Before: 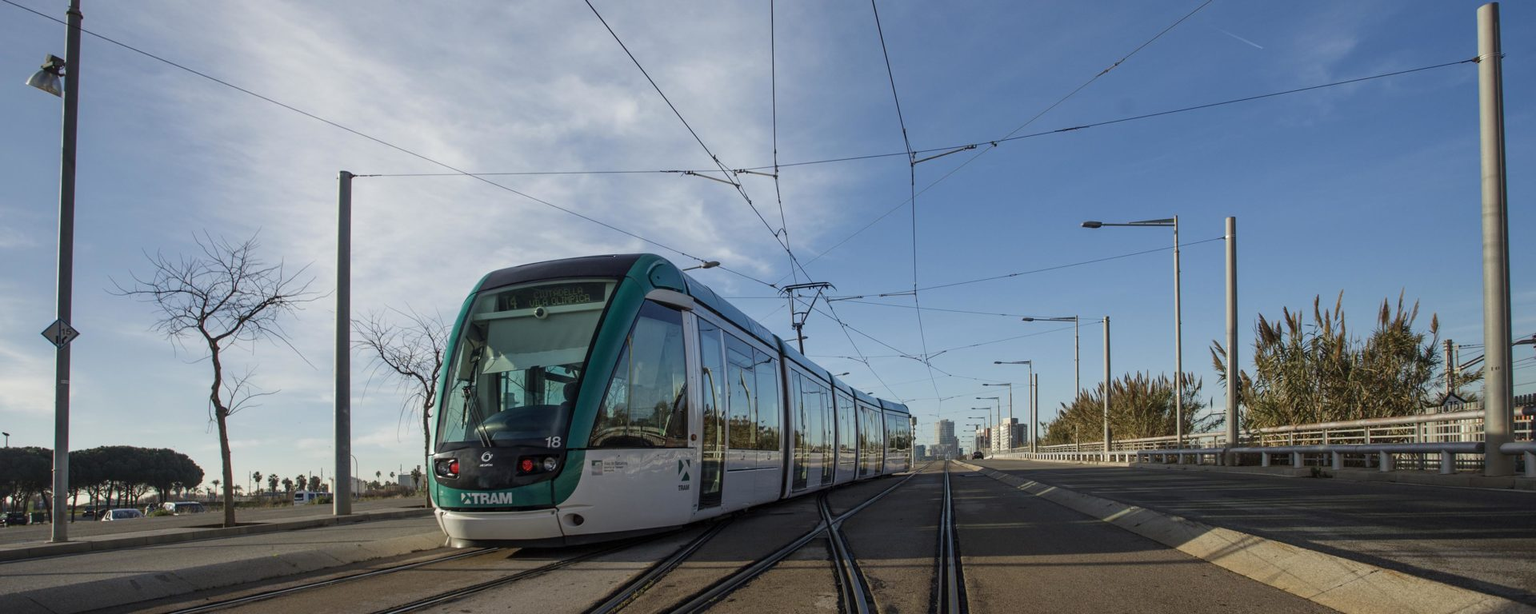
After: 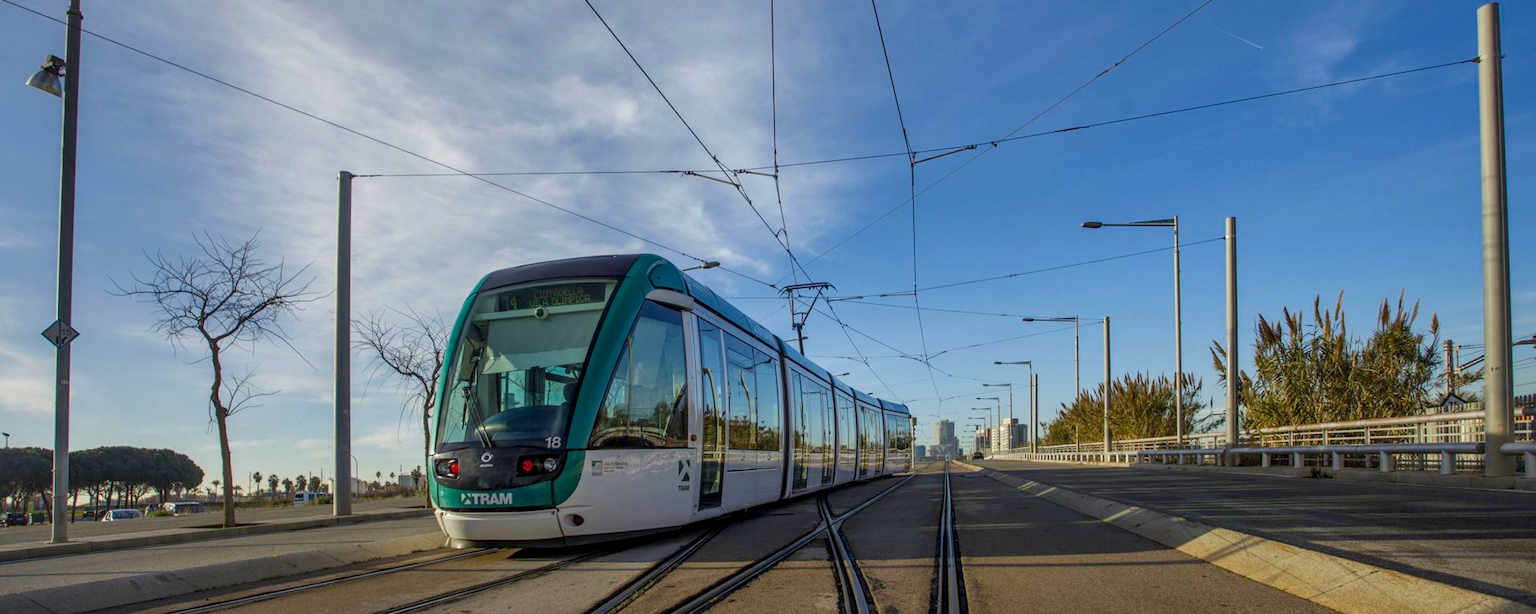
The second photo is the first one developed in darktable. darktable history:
local contrast: detail 130%
shadows and highlights: on, module defaults
color balance rgb: linear chroma grading › global chroma 15%, perceptual saturation grading › global saturation 30%
